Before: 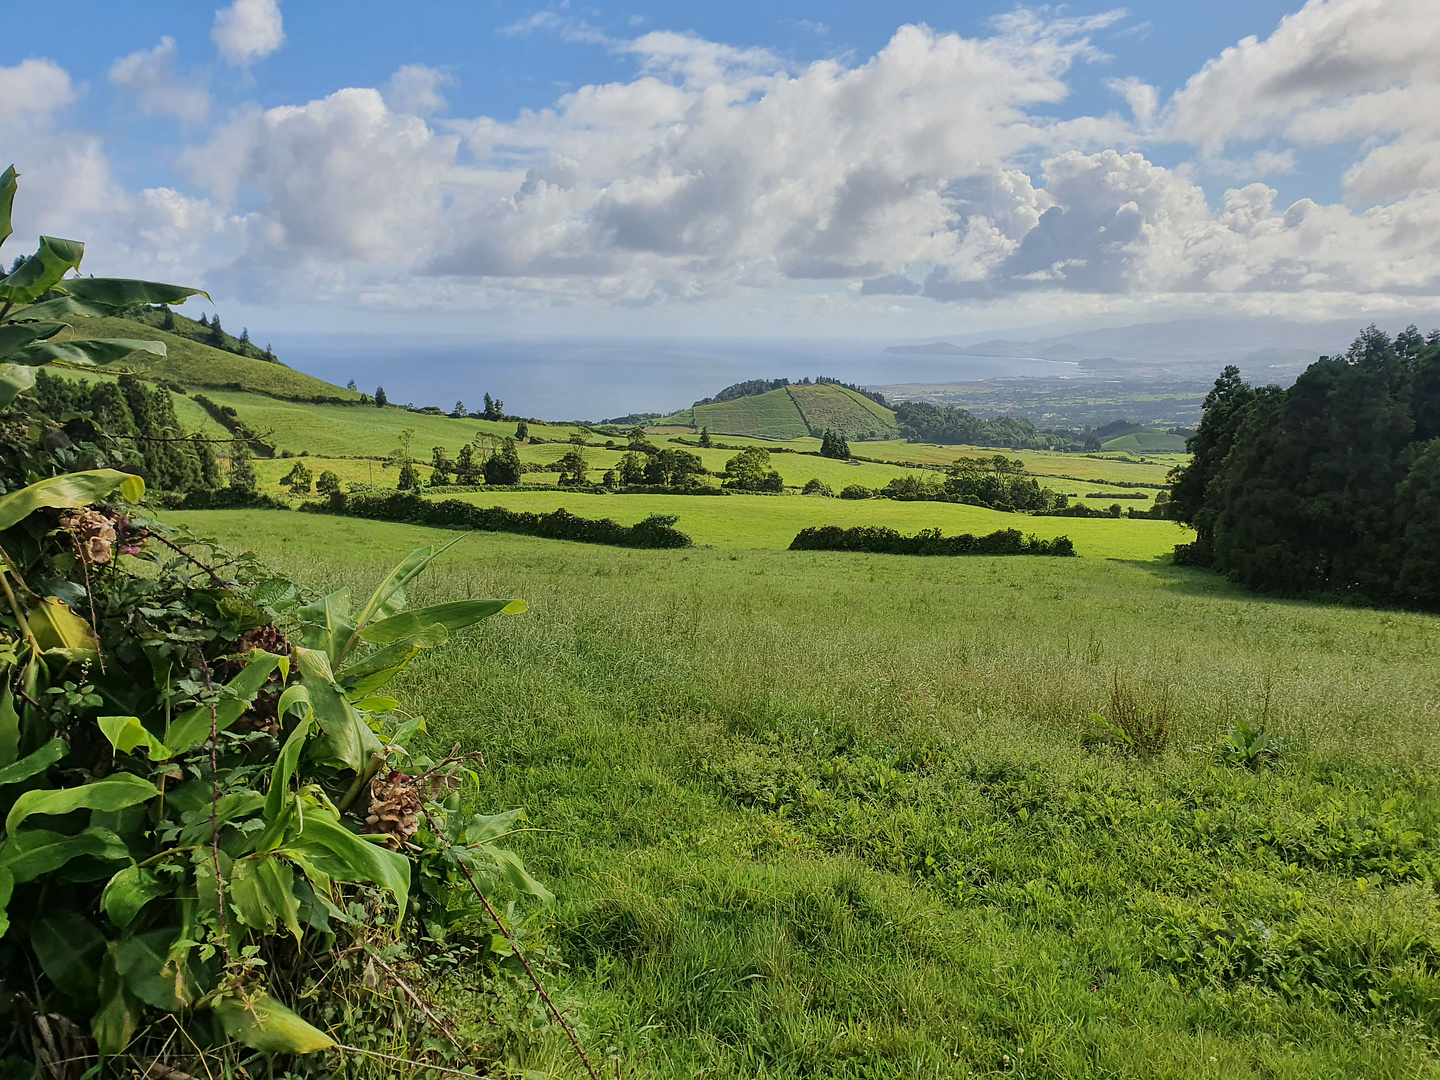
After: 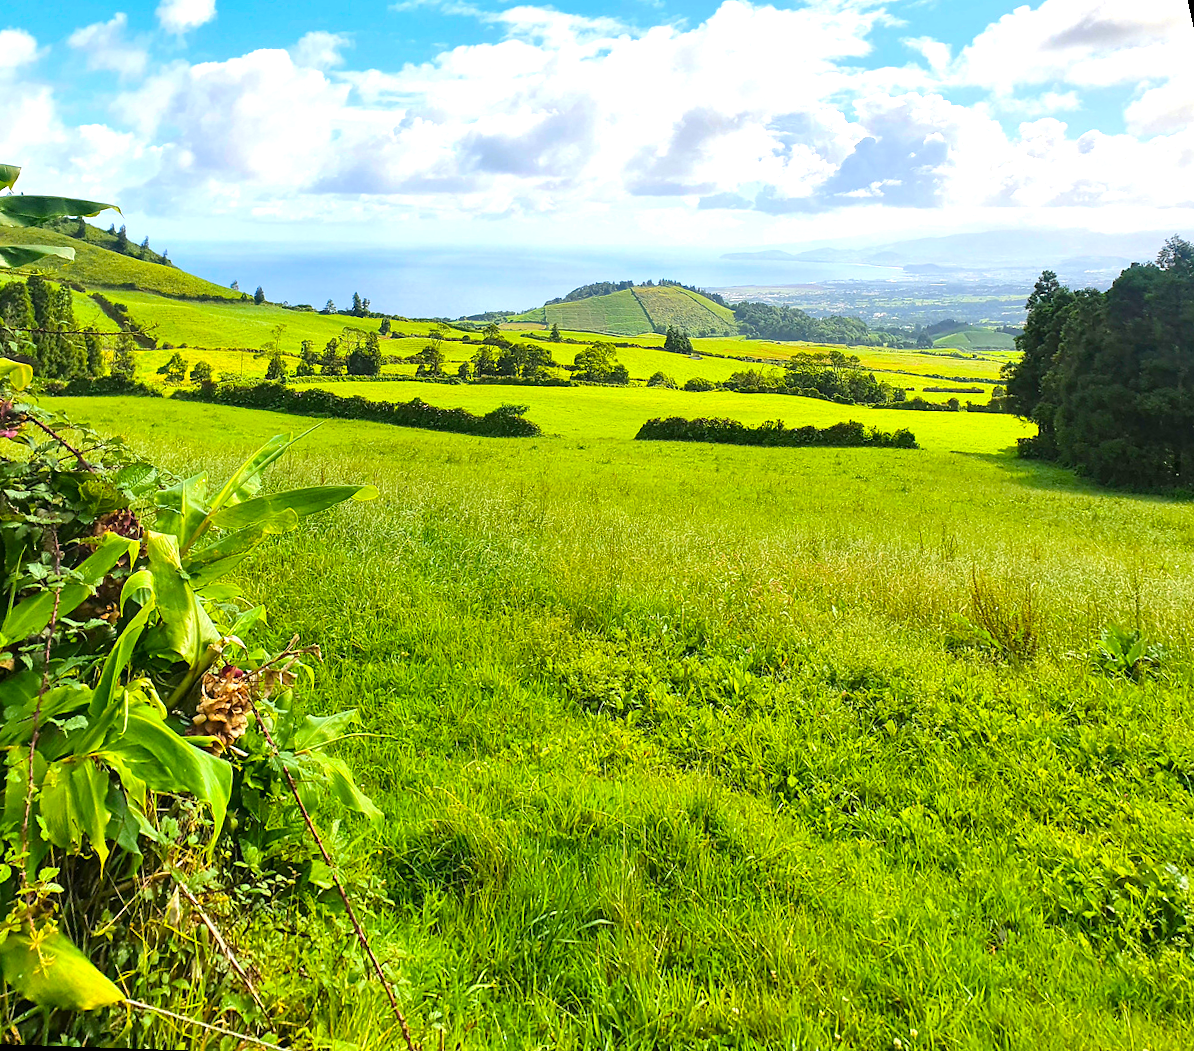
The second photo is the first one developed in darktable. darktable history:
color balance rgb: linear chroma grading › global chroma 15%, perceptual saturation grading › global saturation 30%
rotate and perspective: rotation 0.72°, lens shift (vertical) -0.352, lens shift (horizontal) -0.051, crop left 0.152, crop right 0.859, crop top 0.019, crop bottom 0.964
exposure: black level correction 0, exposure 1.1 EV, compensate highlight preservation false
